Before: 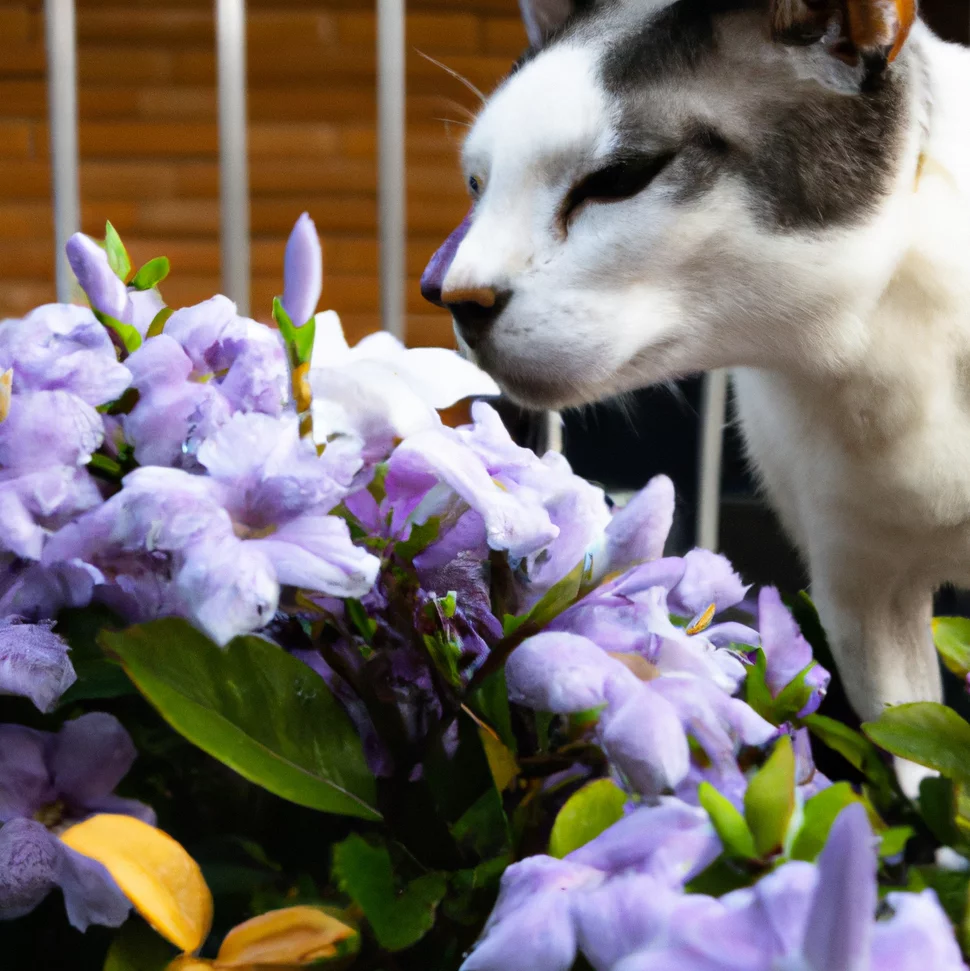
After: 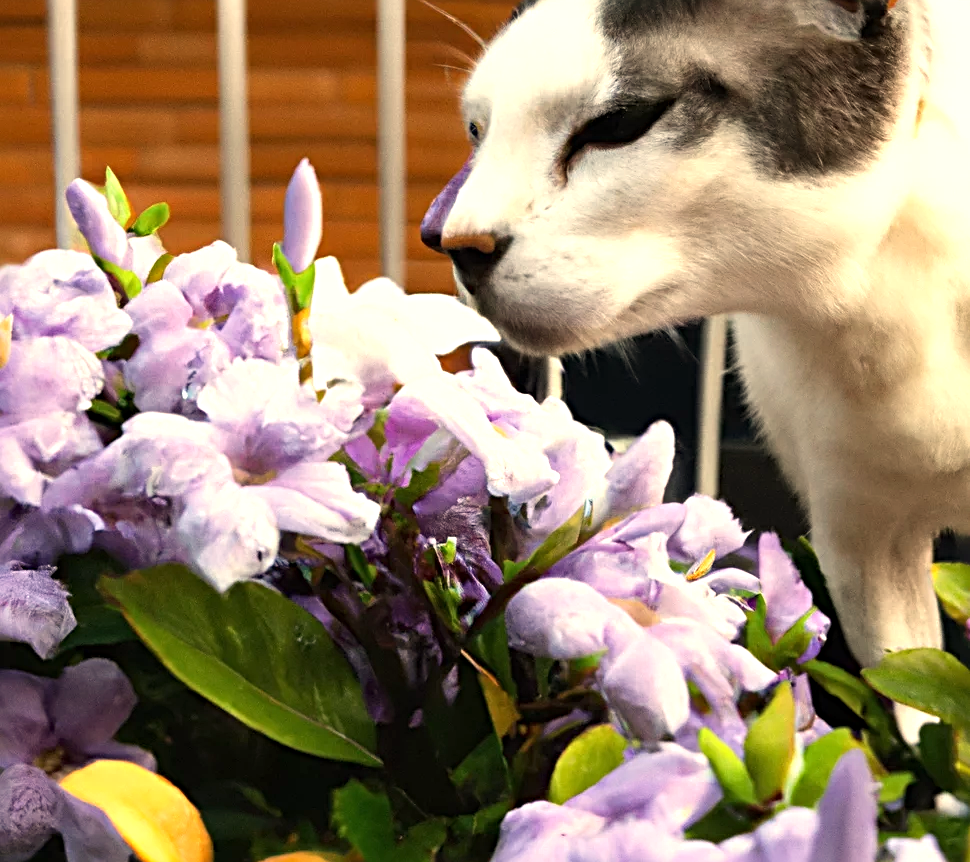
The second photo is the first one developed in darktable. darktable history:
exposure: black level correction 0, exposure 0.5 EV, compensate highlight preservation false
crop and rotate: top 5.609%, bottom 5.609%
white balance: red 1.123, blue 0.83
sharpen: radius 4
